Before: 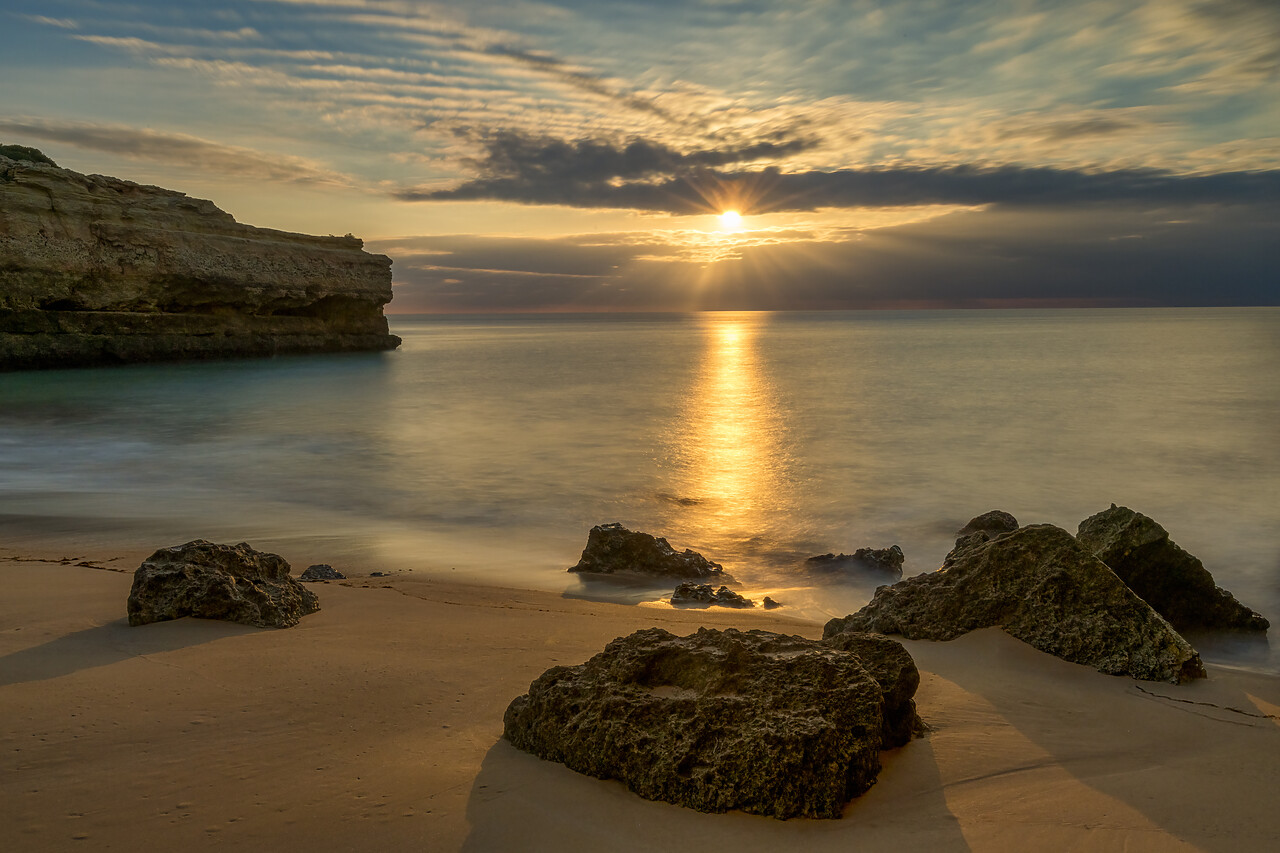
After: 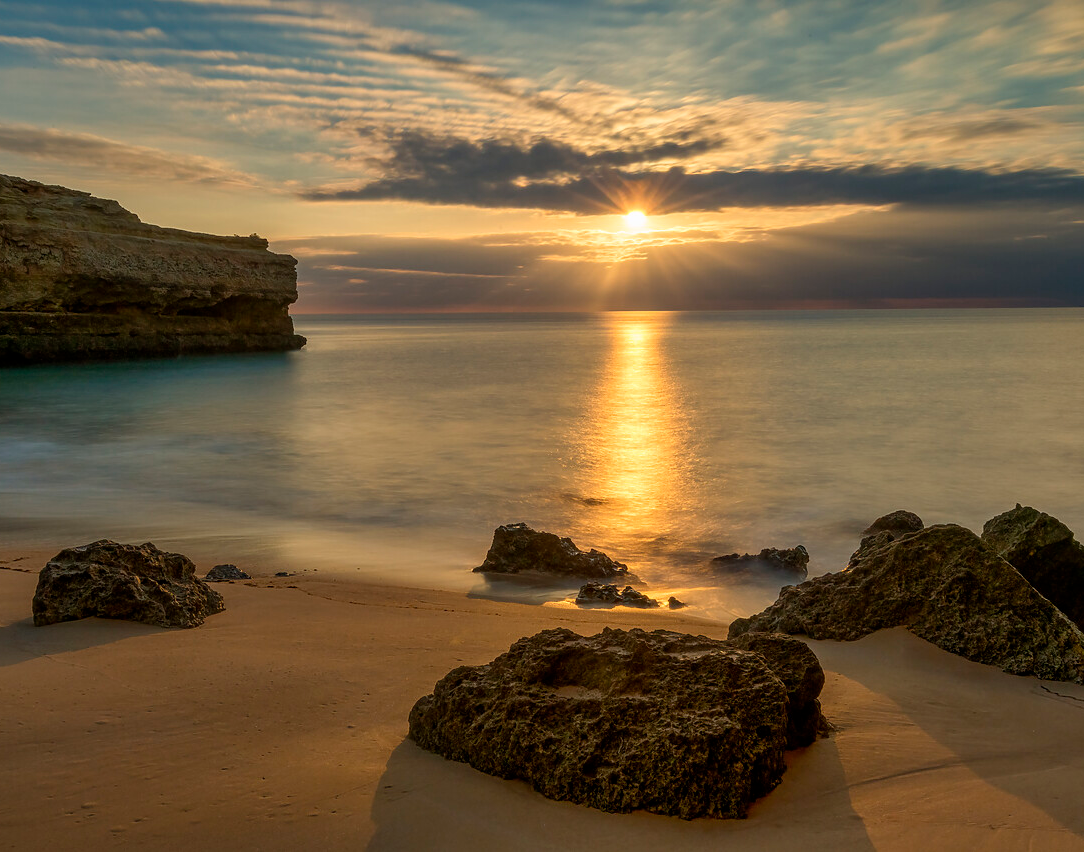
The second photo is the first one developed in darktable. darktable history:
crop: left 7.43%, right 7.806%
